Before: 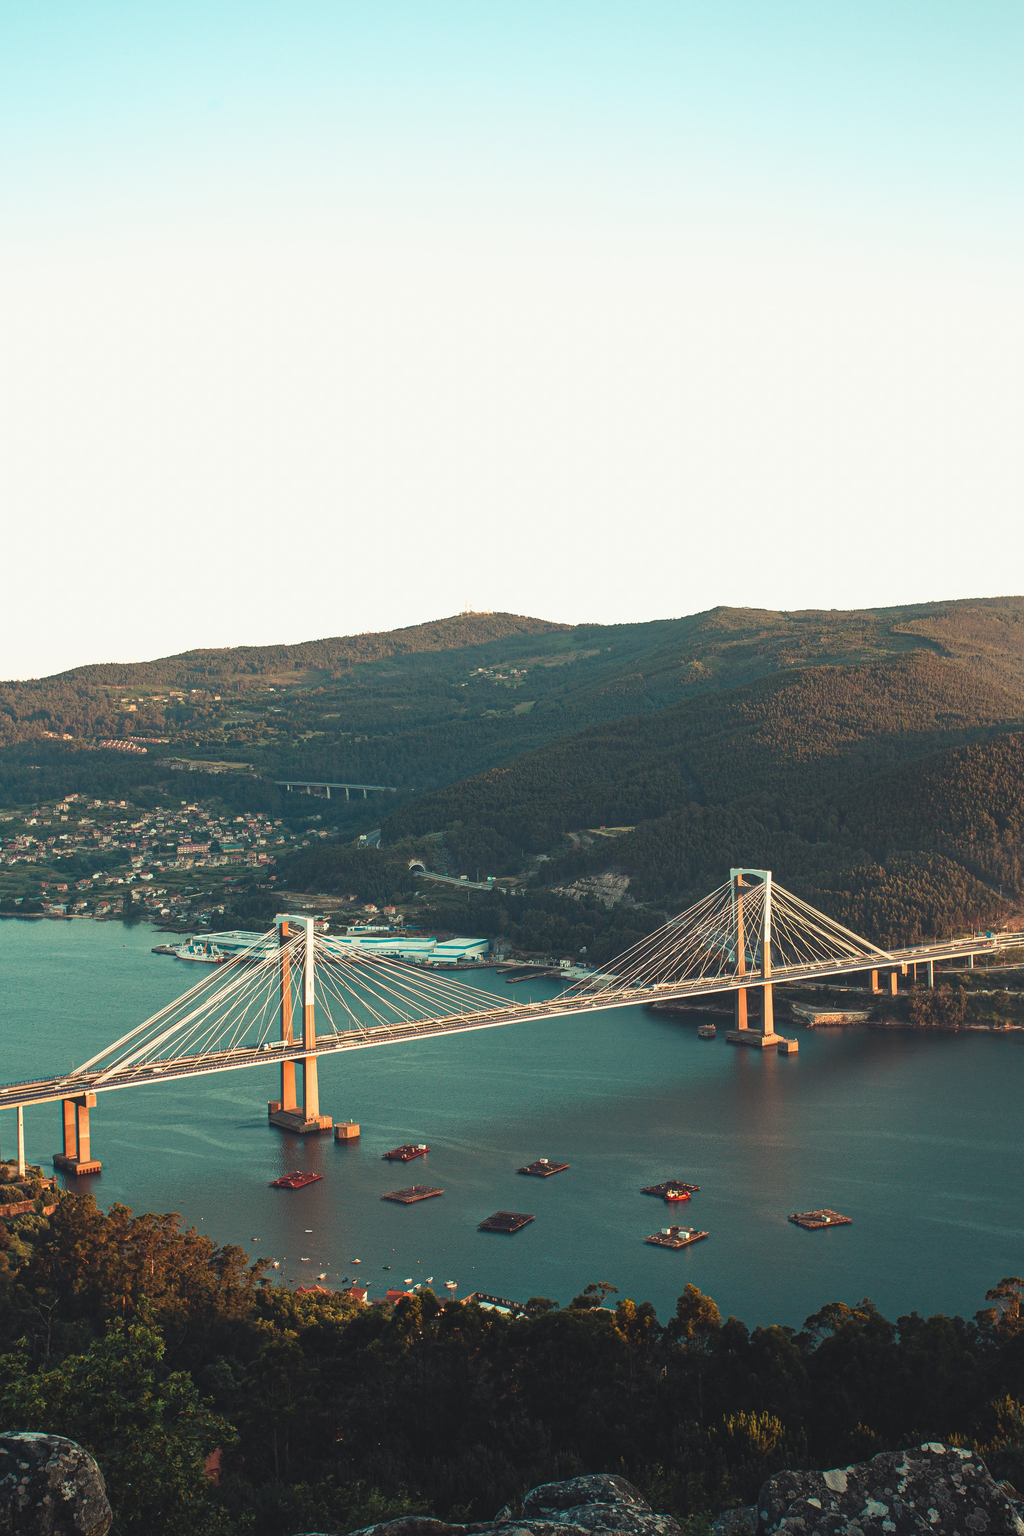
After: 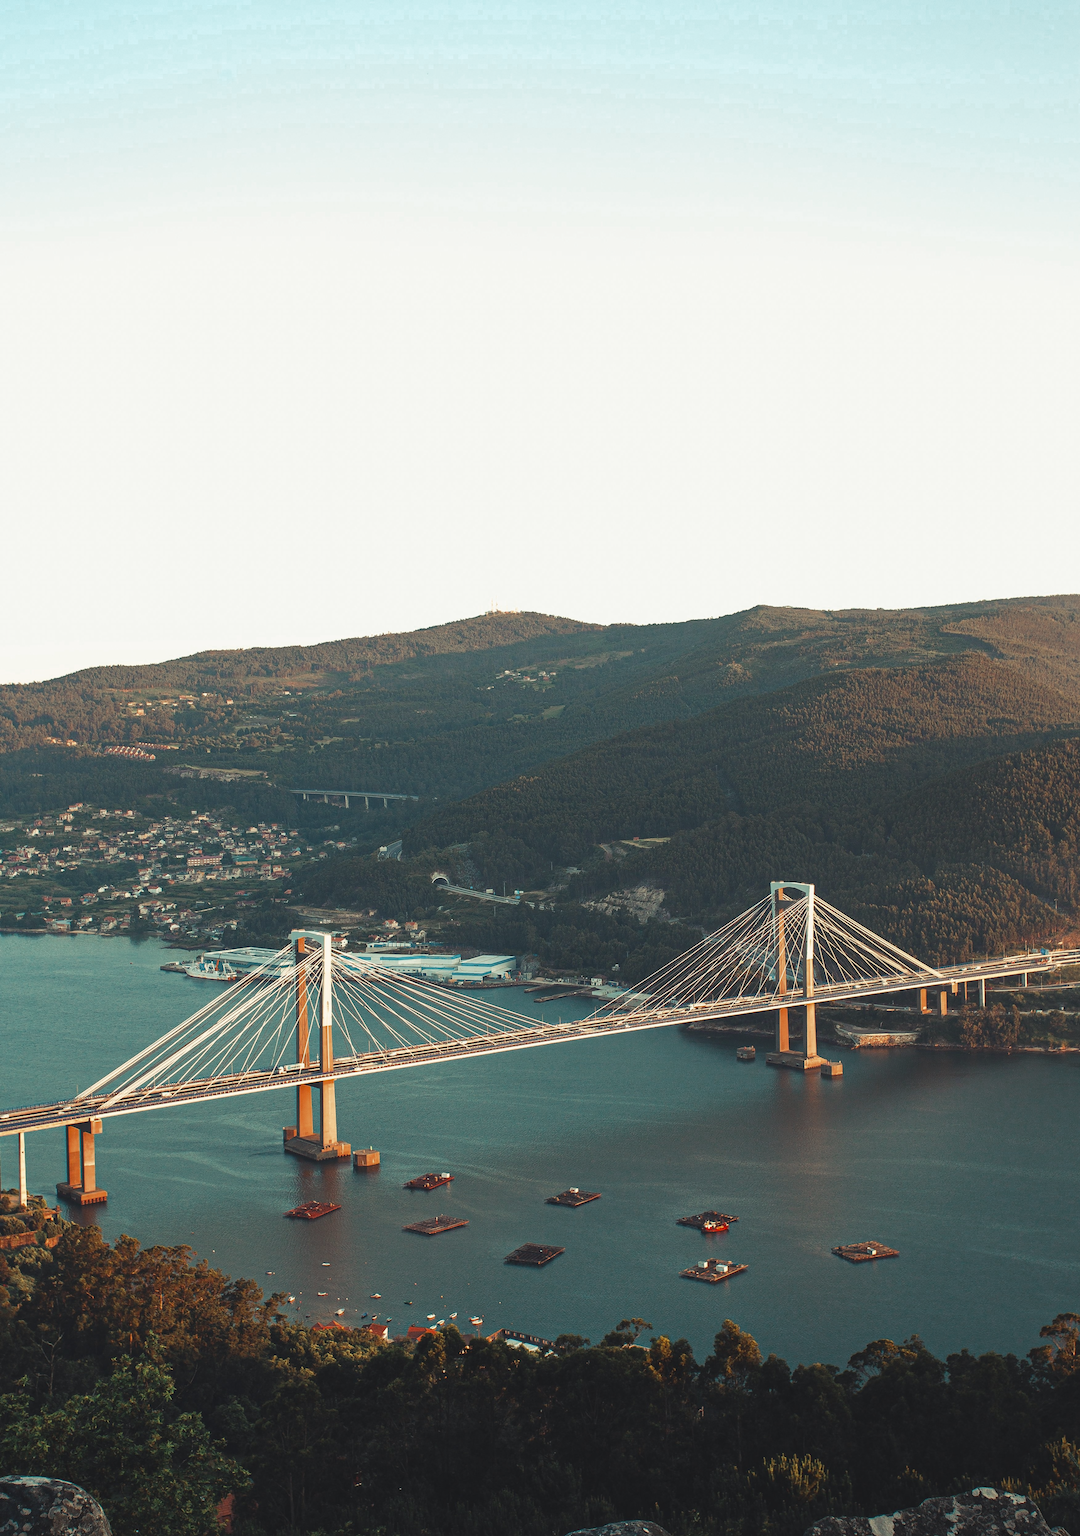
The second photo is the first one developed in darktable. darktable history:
color zones: curves: ch0 [(0, 0.5) (0.125, 0.4) (0.25, 0.5) (0.375, 0.4) (0.5, 0.4) (0.625, 0.6) (0.75, 0.6) (0.875, 0.5)]; ch1 [(0, 0.4) (0.125, 0.5) (0.25, 0.4) (0.375, 0.4) (0.5, 0.4) (0.625, 0.4) (0.75, 0.5) (0.875, 0.4)]; ch2 [(0, 0.6) (0.125, 0.5) (0.25, 0.5) (0.375, 0.6) (0.5, 0.6) (0.625, 0.5) (0.75, 0.5) (0.875, 0.5)]
crop and rotate: top 2.163%, bottom 3.025%
